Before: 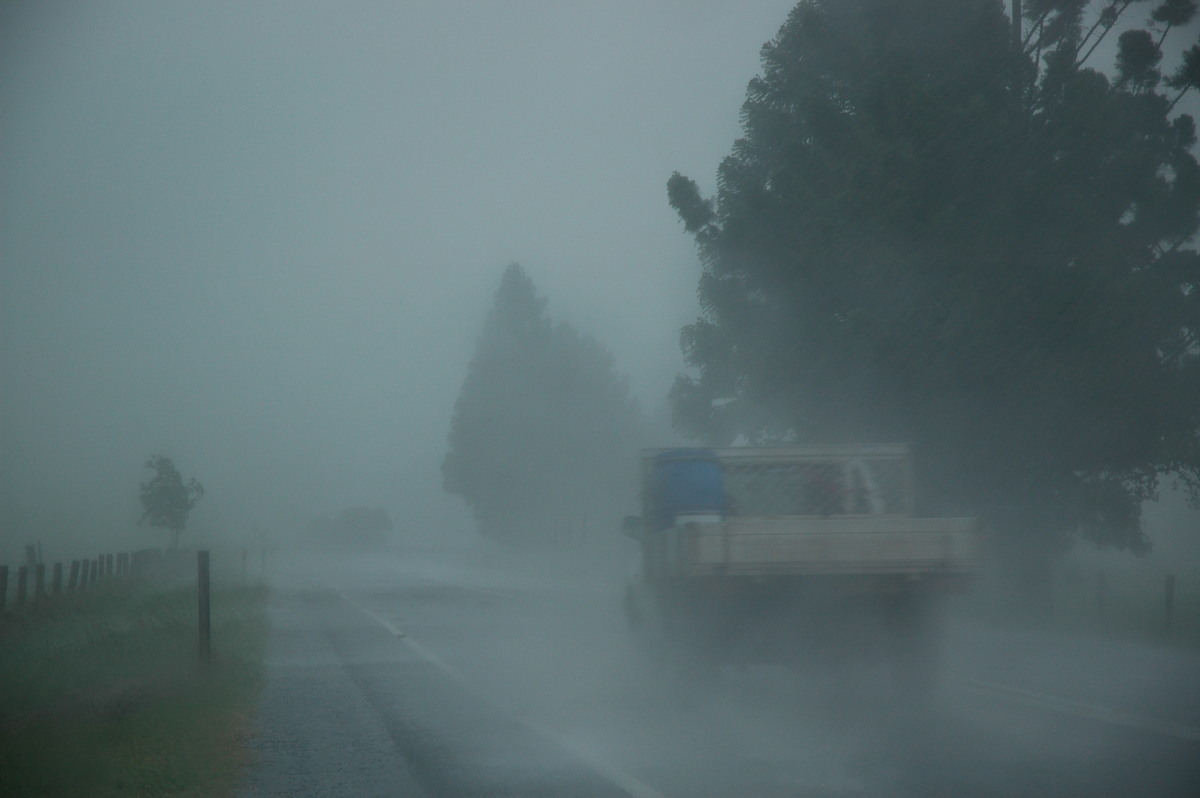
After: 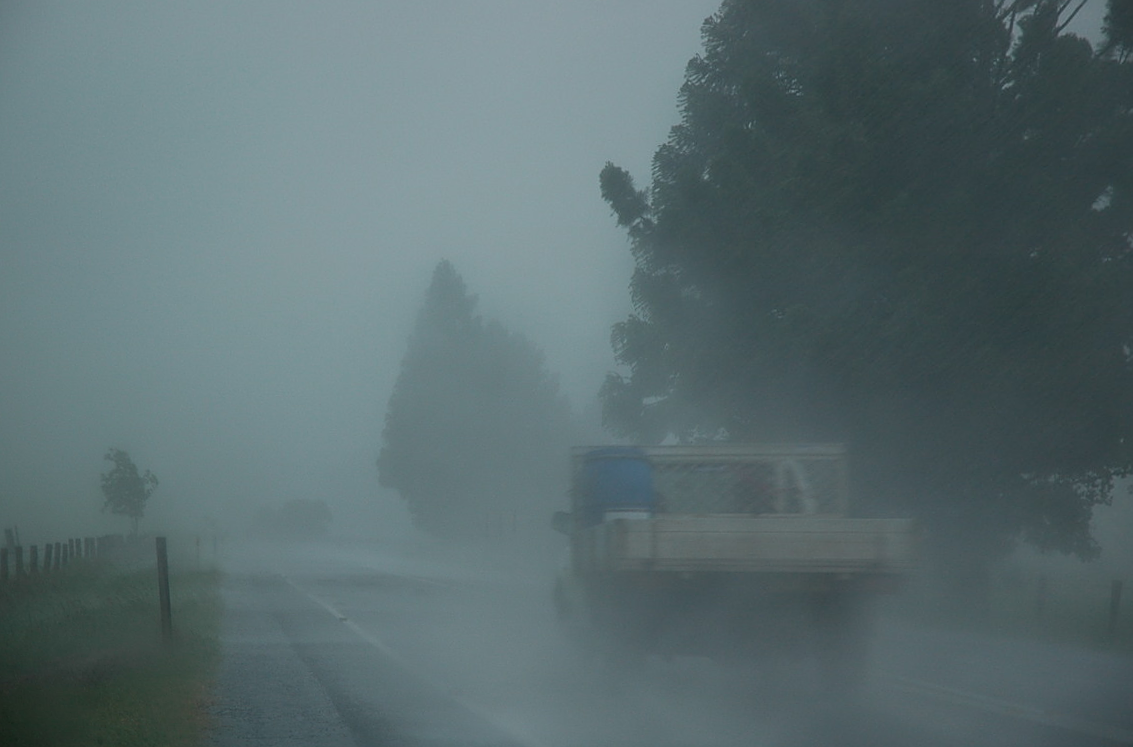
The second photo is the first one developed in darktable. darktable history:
rotate and perspective: rotation 0.062°, lens shift (vertical) 0.115, lens shift (horizontal) -0.133, crop left 0.047, crop right 0.94, crop top 0.061, crop bottom 0.94
sharpen: on, module defaults
